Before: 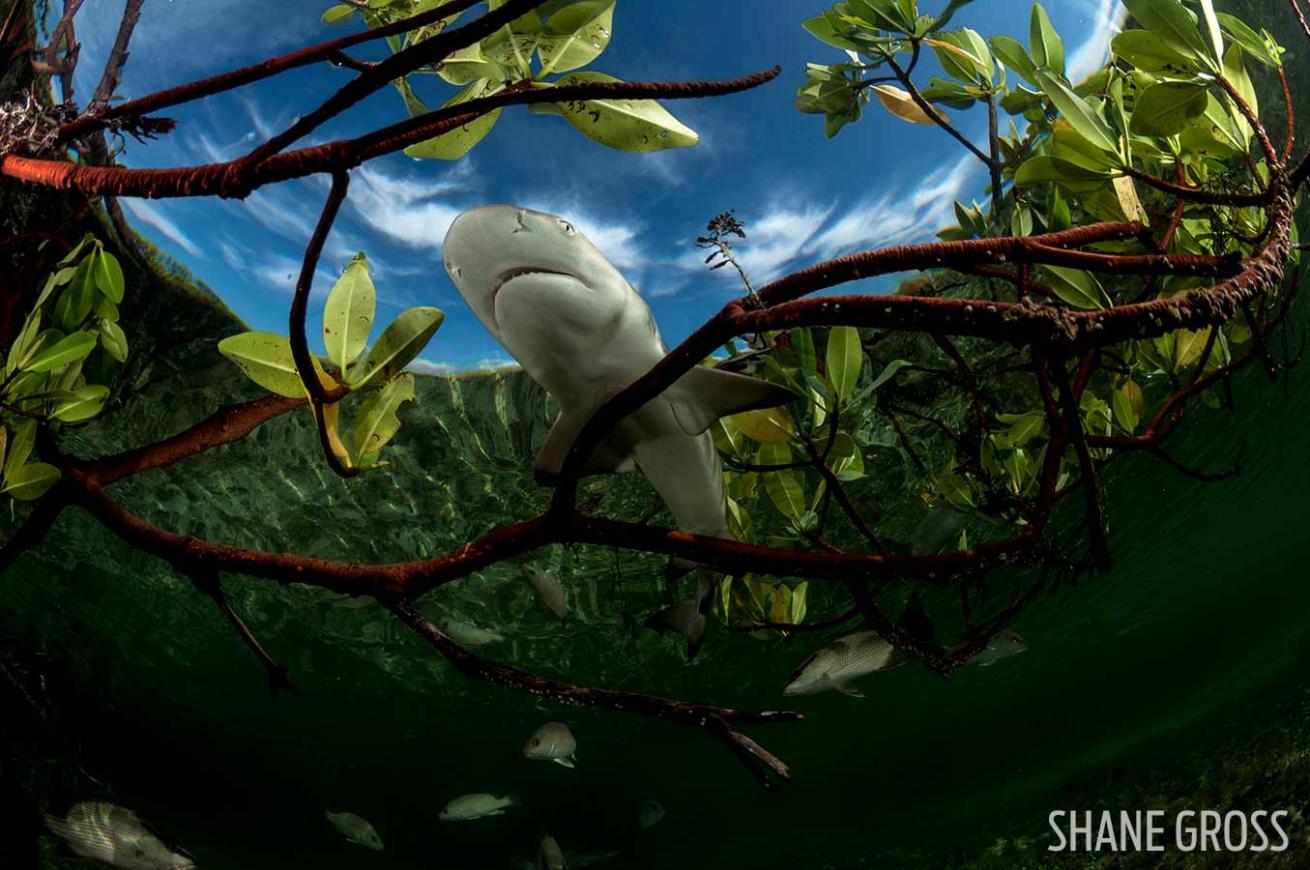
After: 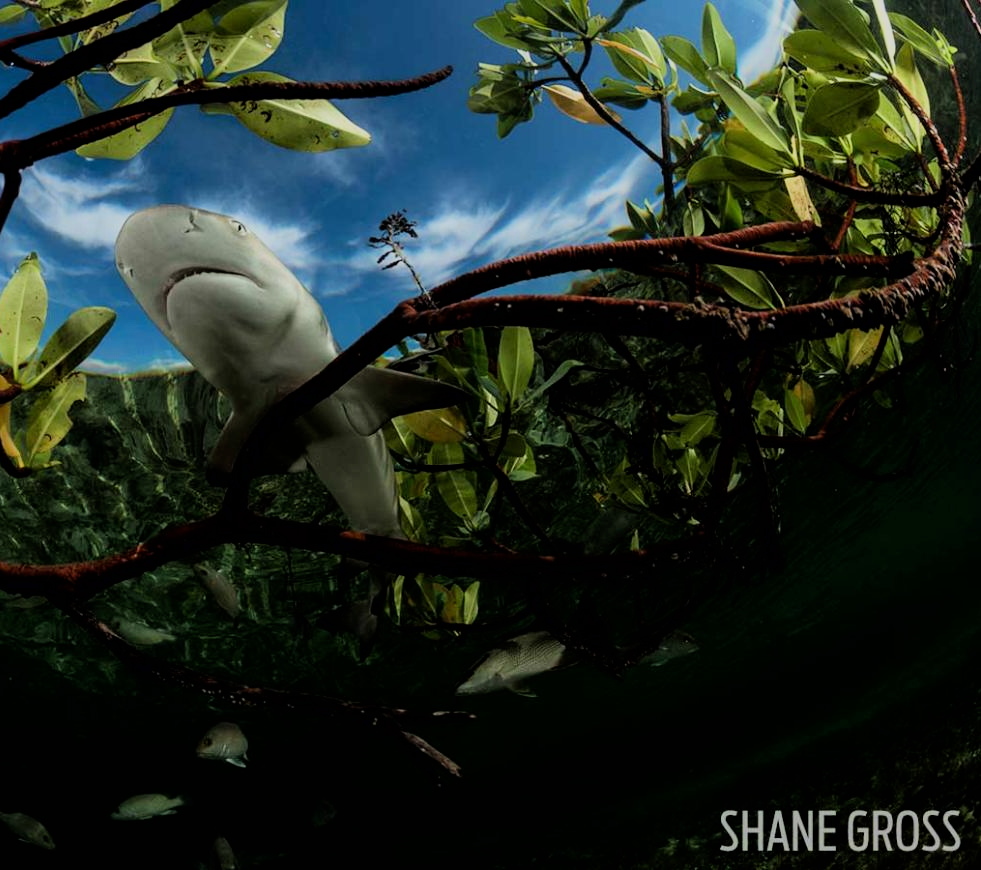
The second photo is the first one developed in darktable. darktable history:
crop and rotate: left 25.048%
filmic rgb: black relative exposure -7.65 EV, white relative exposure 4.56 EV, hardness 3.61, contrast 1.059, color science v6 (2022)
